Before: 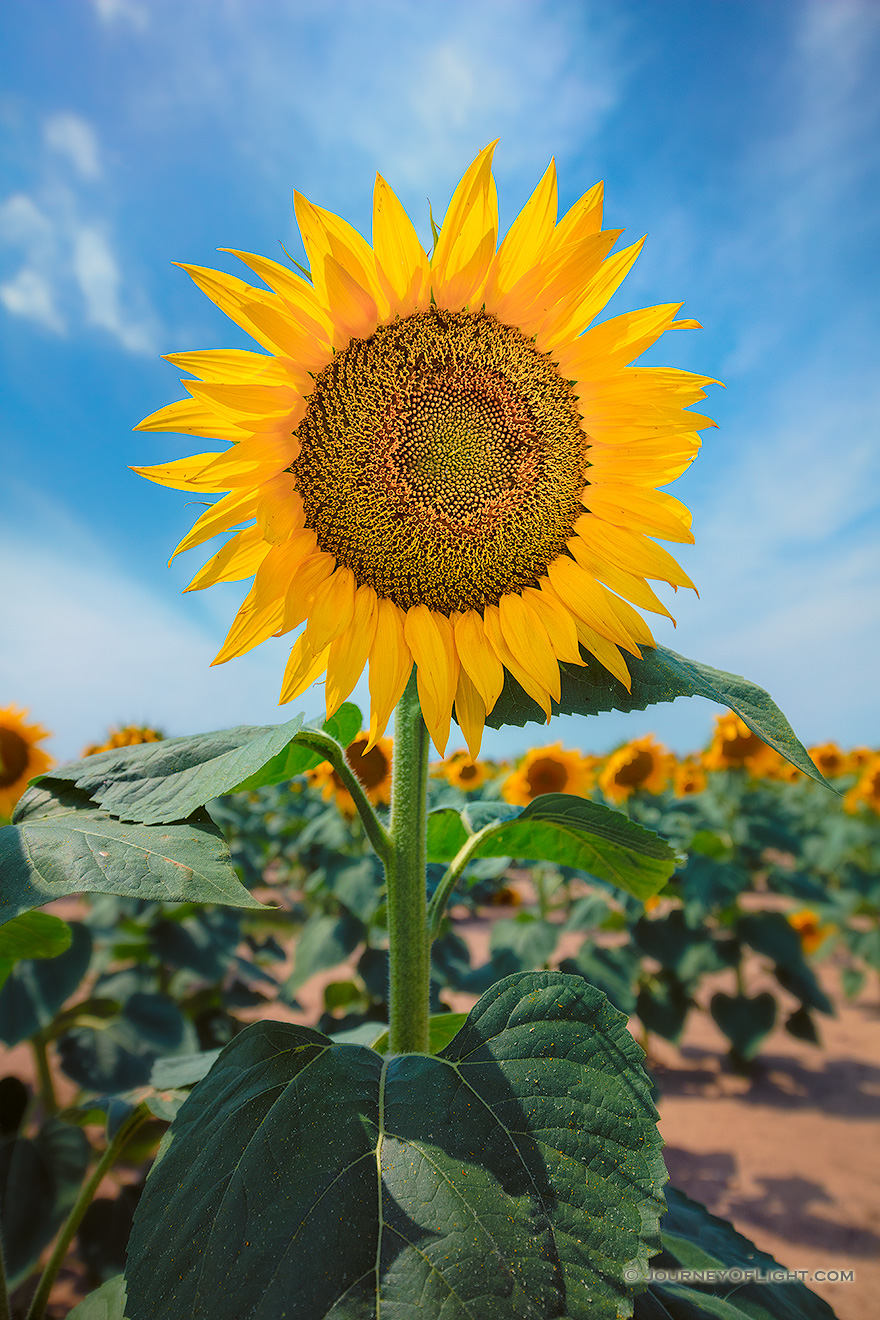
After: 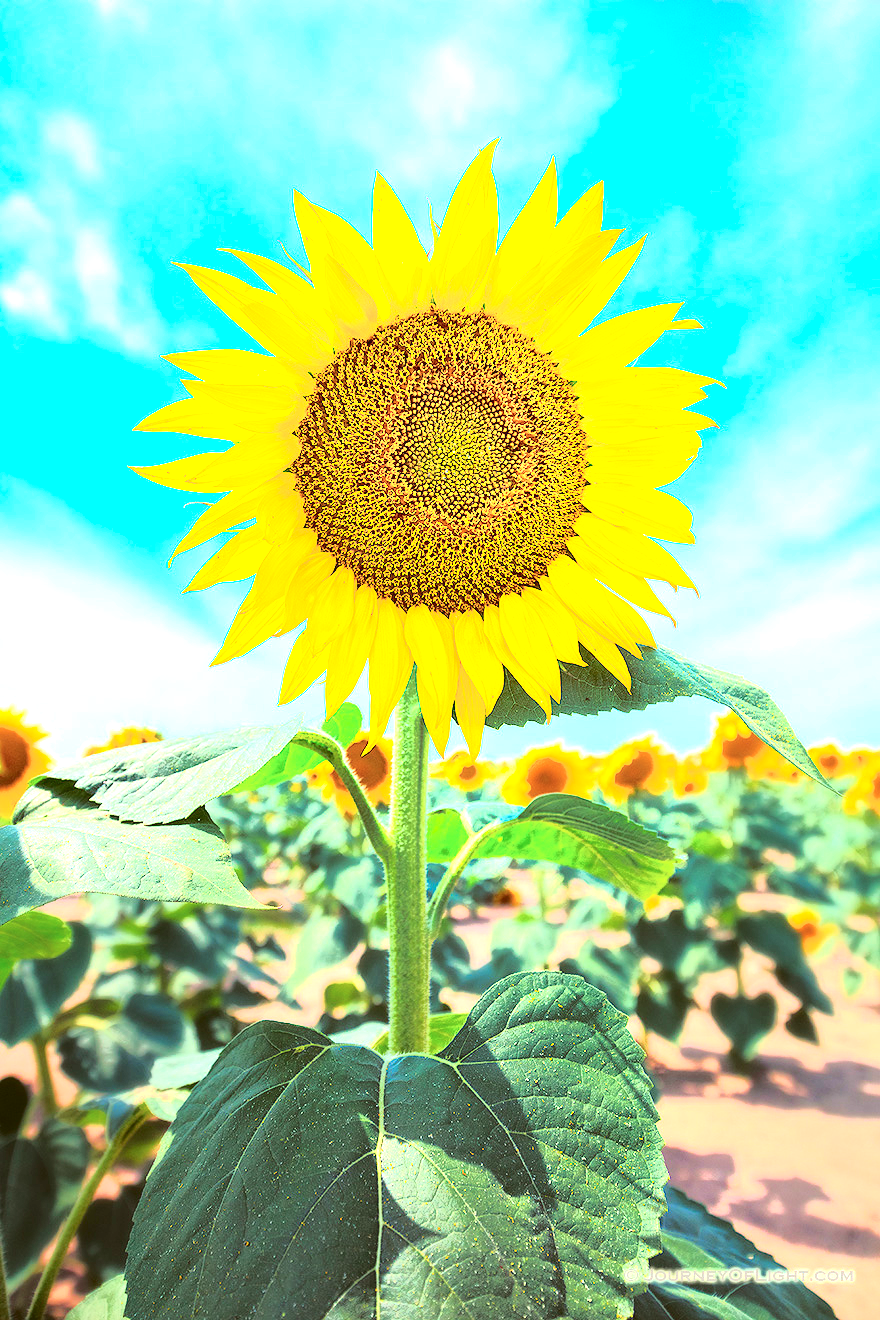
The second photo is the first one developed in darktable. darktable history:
tone curve: curves: ch0 [(0, 0.039) (0.194, 0.159) (0.469, 0.544) (0.693, 0.77) (0.751, 0.871) (1, 1)]; ch1 [(0, 0) (0.508, 0.506) (0.547, 0.563) (0.592, 0.631) (0.715, 0.706) (1, 1)]; ch2 [(0, 0) (0.243, 0.175) (0.362, 0.301) (0.492, 0.515) (0.544, 0.557) (0.595, 0.612) (0.631, 0.641) (1, 1)], color space Lab, independent channels
exposure: black level correction 0, exposure 1.898 EV, compensate exposure bias true, compensate highlight preservation false
